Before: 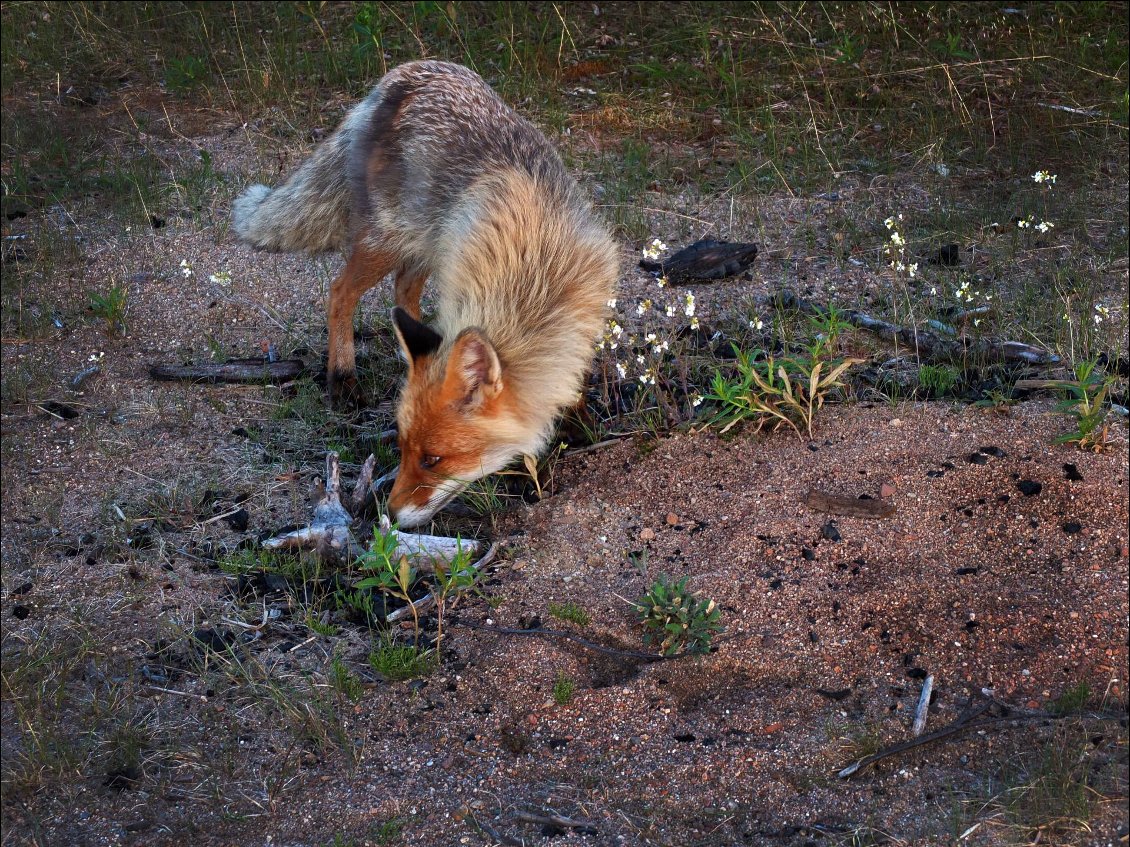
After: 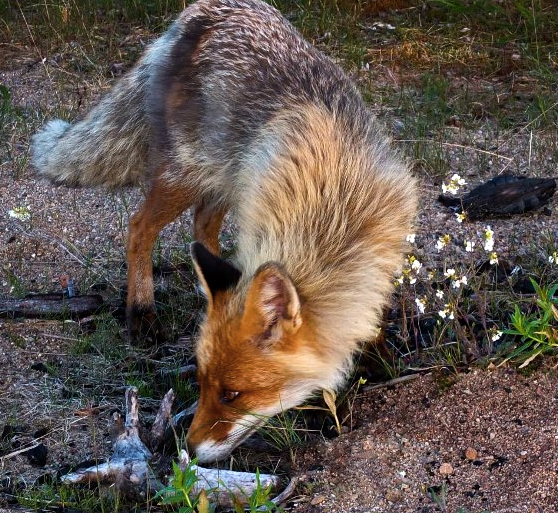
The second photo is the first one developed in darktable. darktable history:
crop: left 17.856%, top 7.737%, right 32.712%, bottom 31.681%
color balance rgb: perceptual saturation grading › global saturation 30.097%, global vibrance 35.633%, contrast 10.103%
contrast brightness saturation: contrast 0.104, saturation -0.292
